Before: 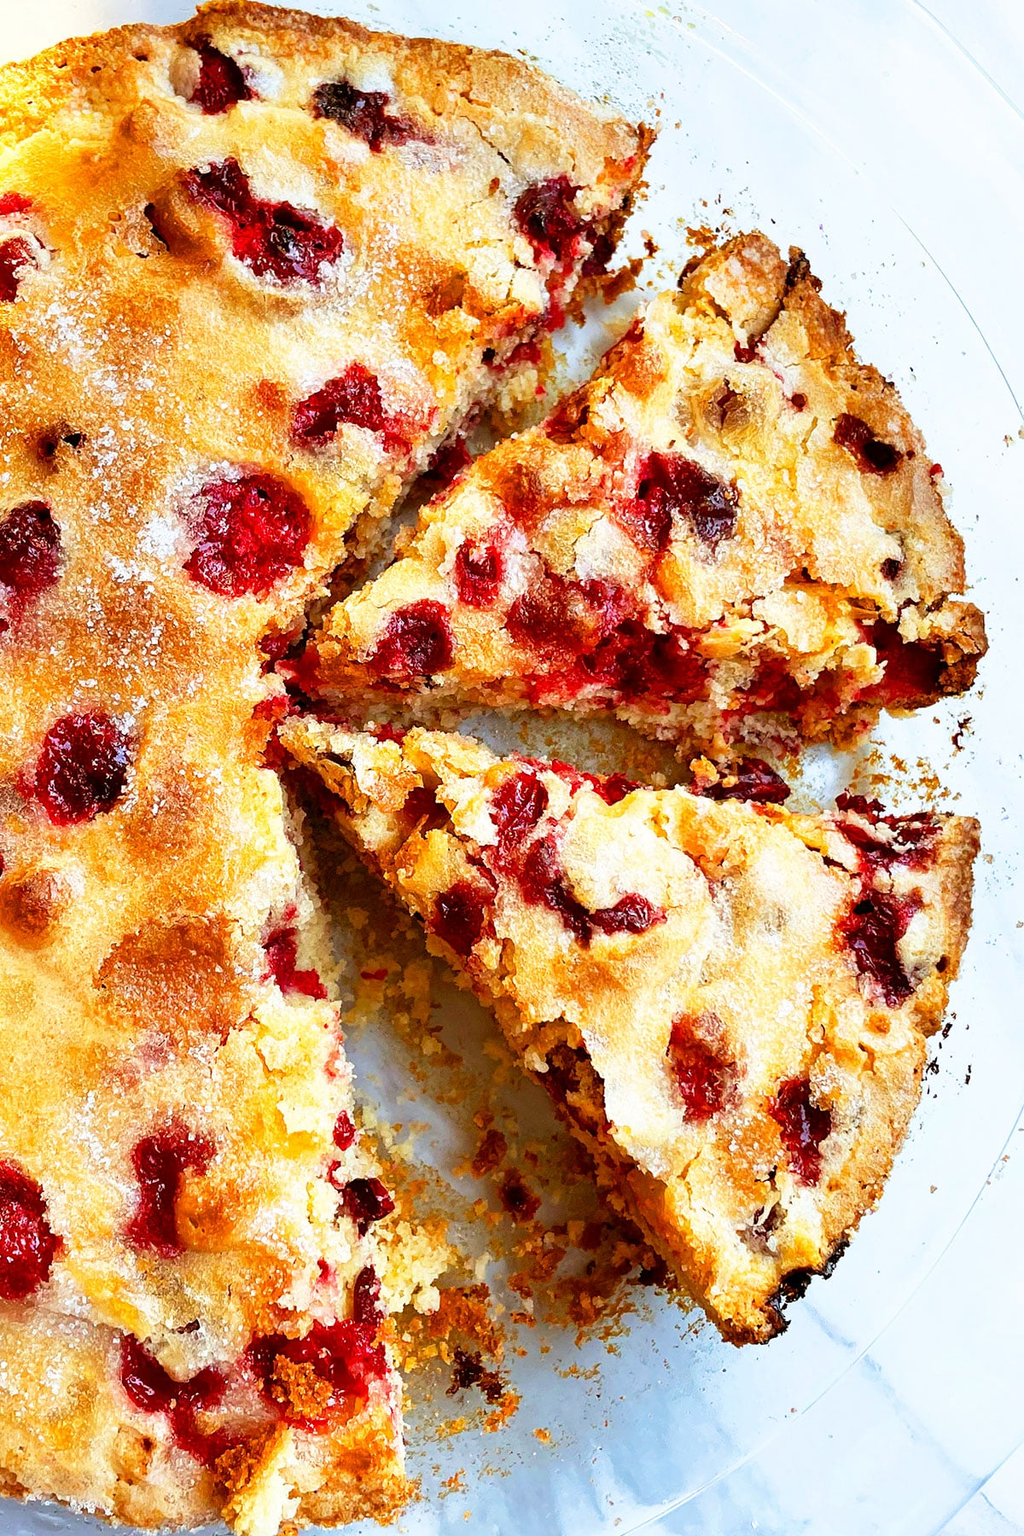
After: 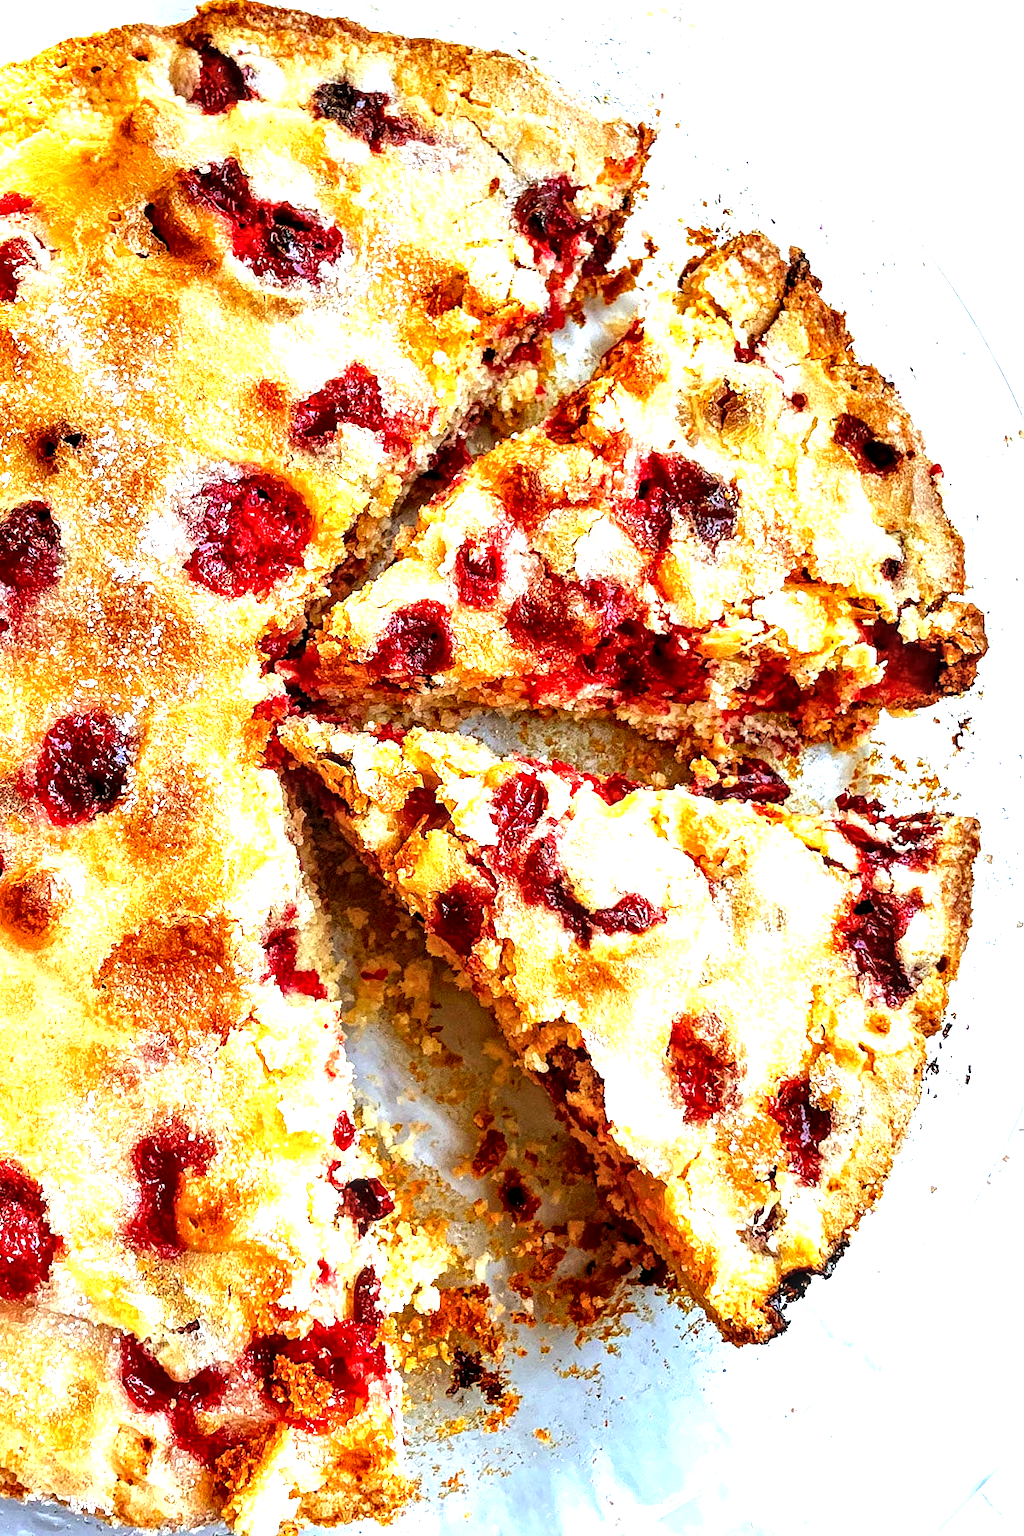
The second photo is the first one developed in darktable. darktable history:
local contrast: detail 160%
exposure: black level correction 0, exposure 0.7 EV, compensate exposure bias true, compensate highlight preservation false
